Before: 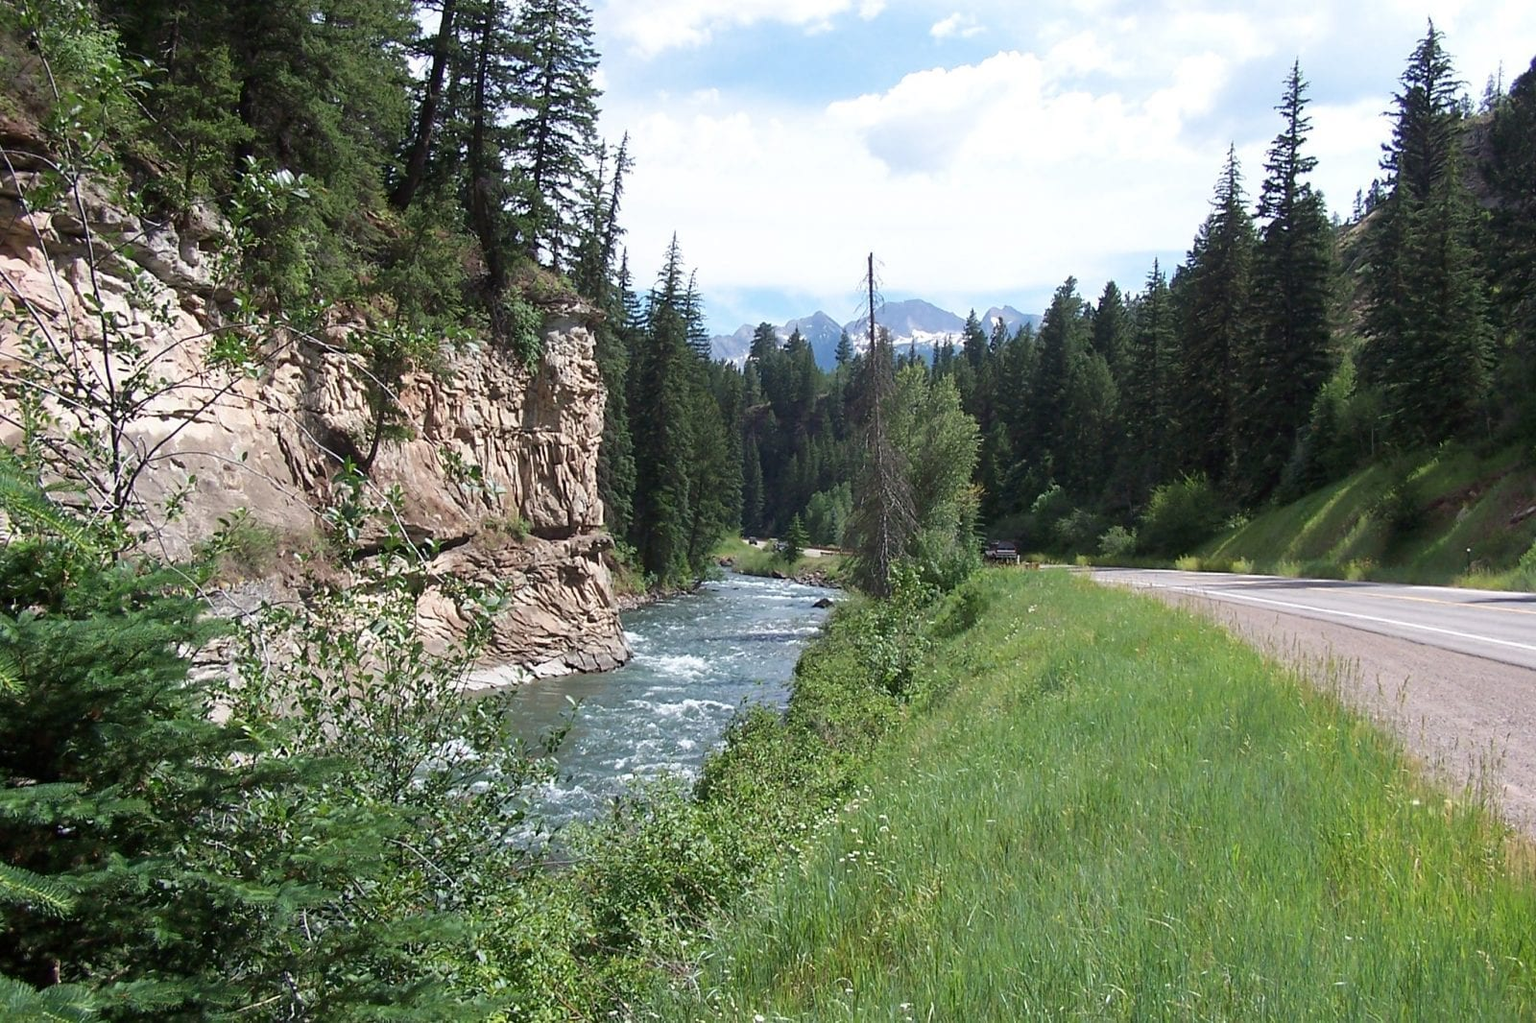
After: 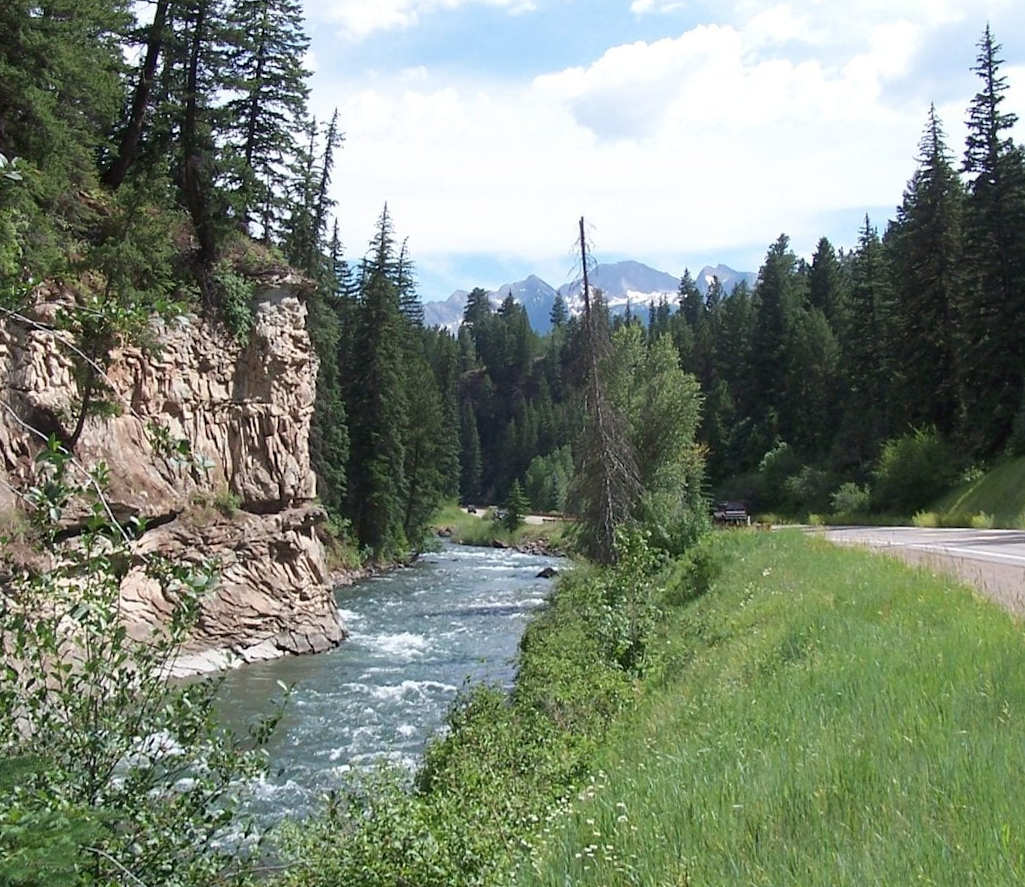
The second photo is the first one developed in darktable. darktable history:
crop: left 18.479%, right 12.2%, bottom 13.971%
rotate and perspective: rotation -1.68°, lens shift (vertical) -0.146, crop left 0.049, crop right 0.912, crop top 0.032, crop bottom 0.96
